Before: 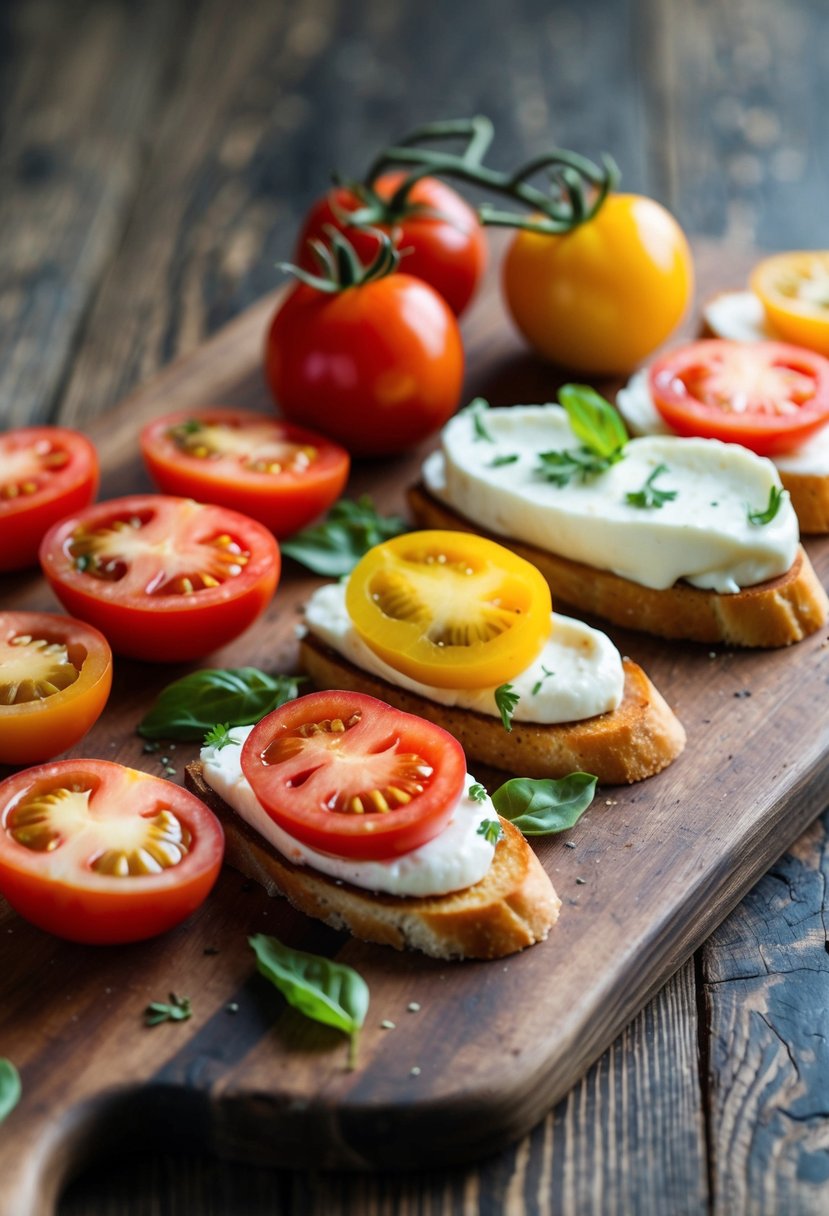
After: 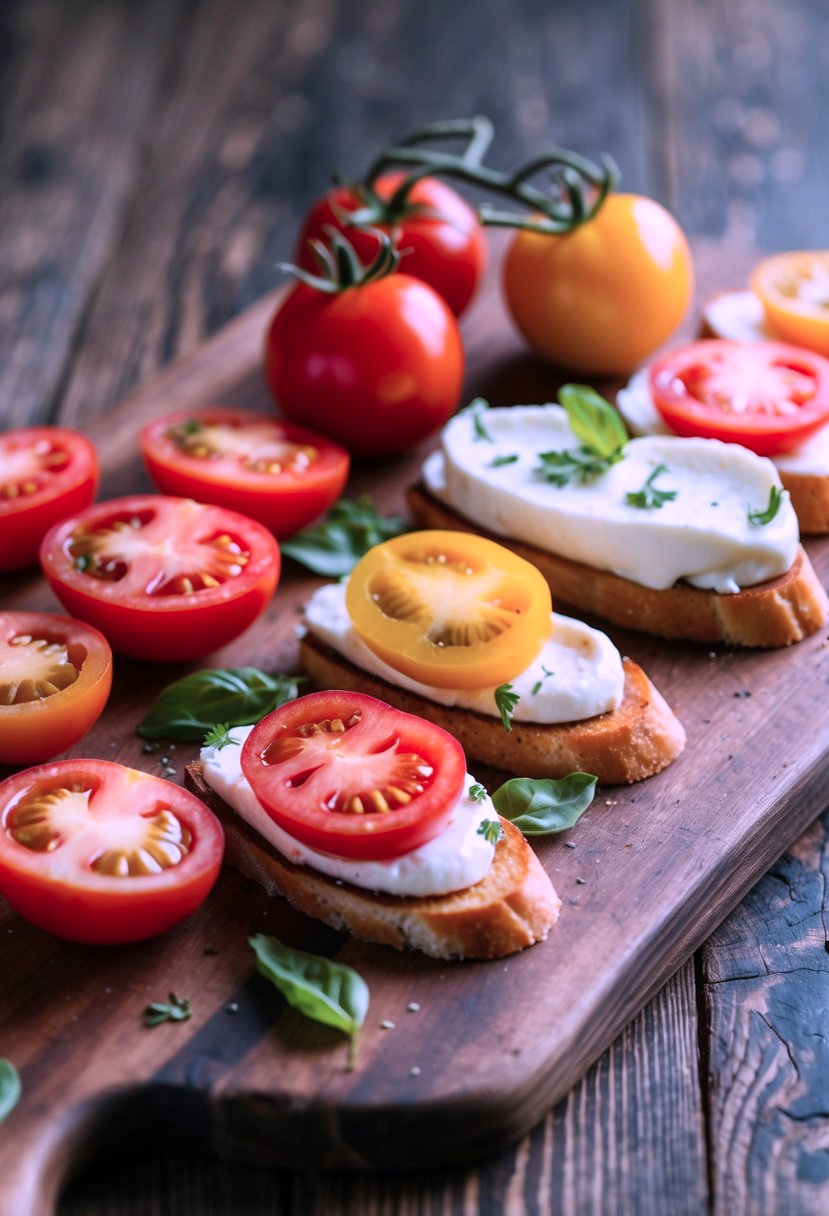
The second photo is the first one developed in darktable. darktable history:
color correction: highlights a* 15.15, highlights b* -25.72
